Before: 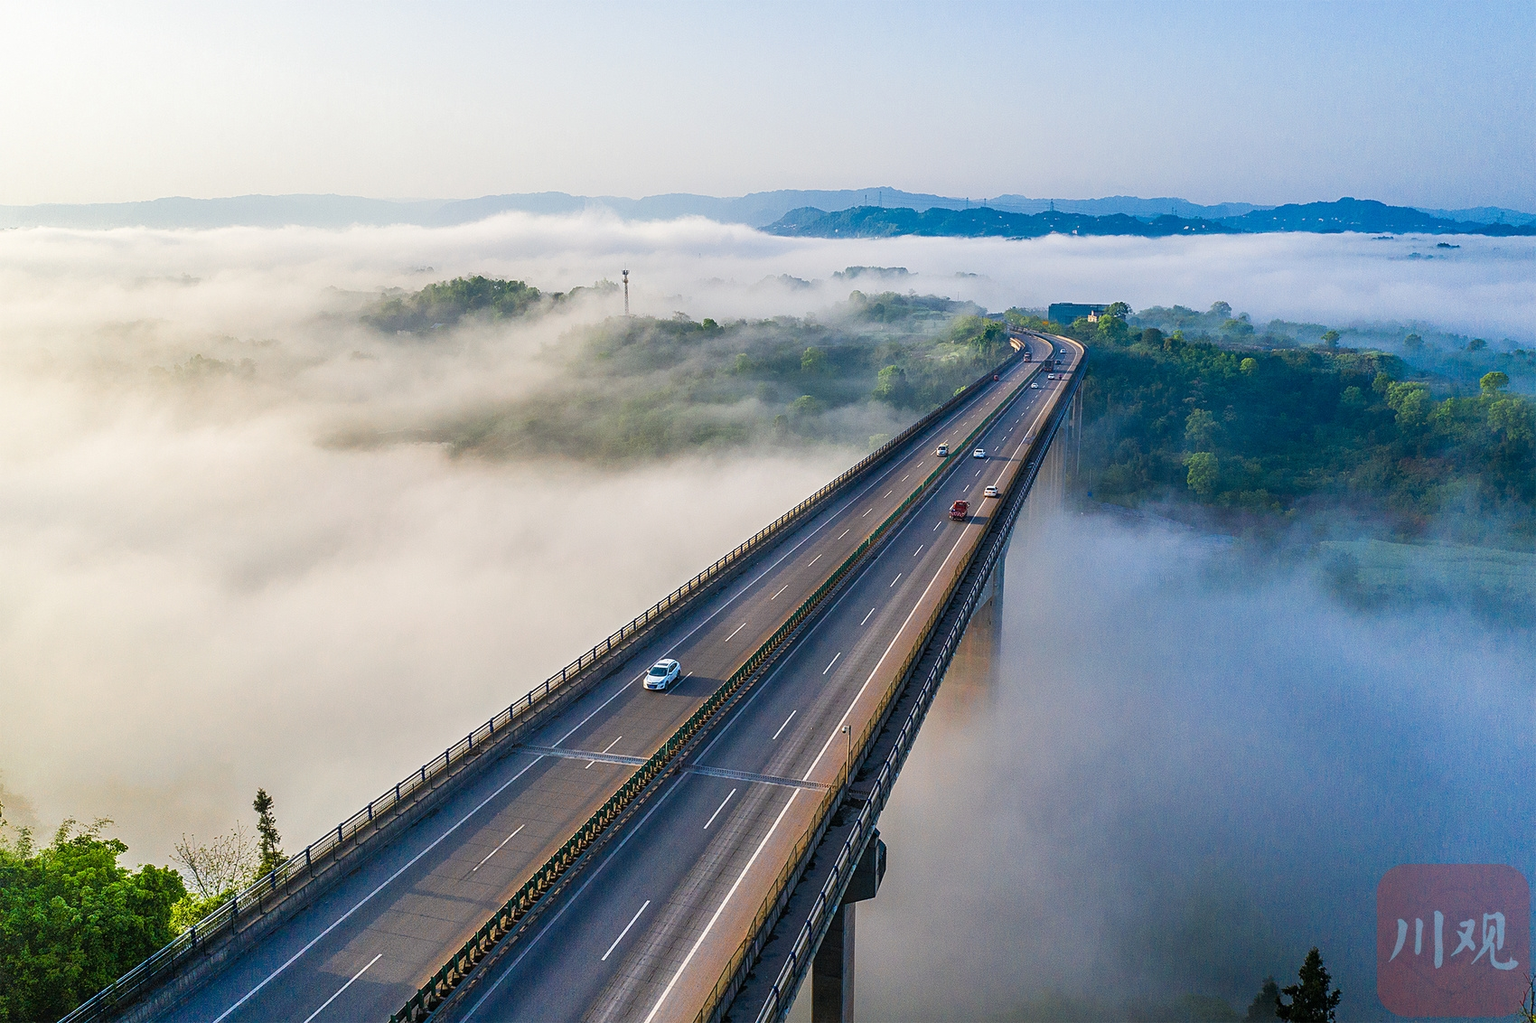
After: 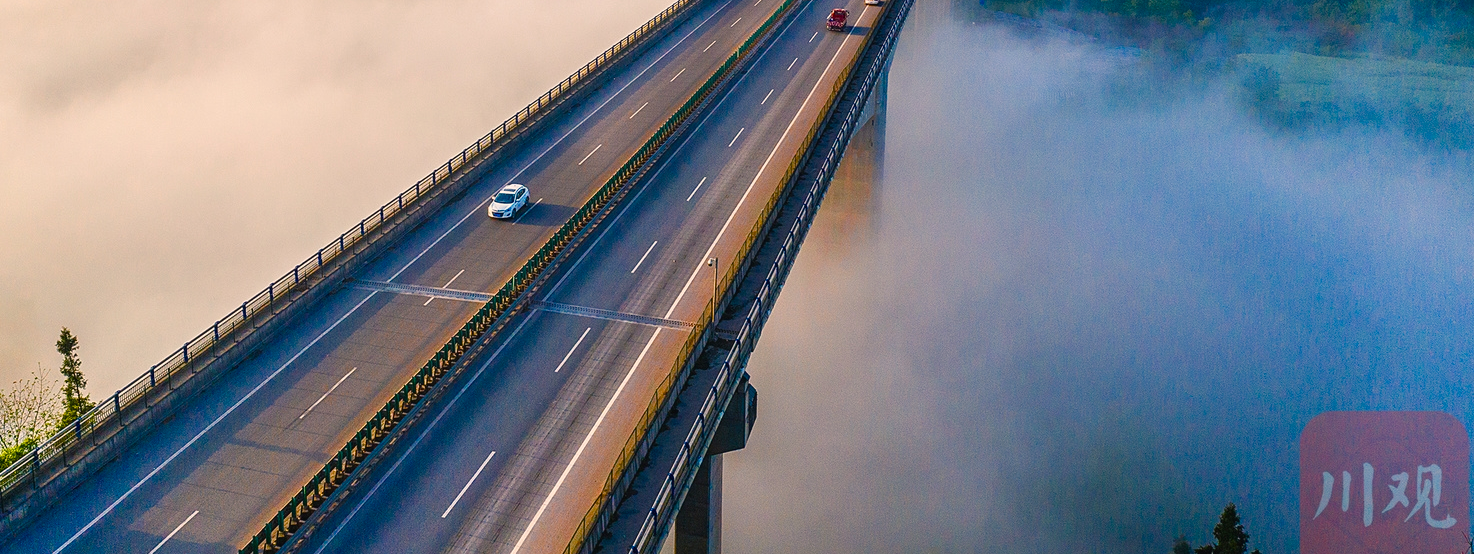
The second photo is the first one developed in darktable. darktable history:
crop and rotate: left 13.294%, top 48.188%, bottom 2.816%
color balance rgb: highlights gain › chroma 3.807%, highlights gain › hue 57.83°, global offset › luminance 0.254%, global offset › hue 170.6°, perceptual saturation grading › global saturation 20%, perceptual saturation grading › highlights -25.666%, perceptual saturation grading › shadows 50.138%, global vibrance 20.577%
